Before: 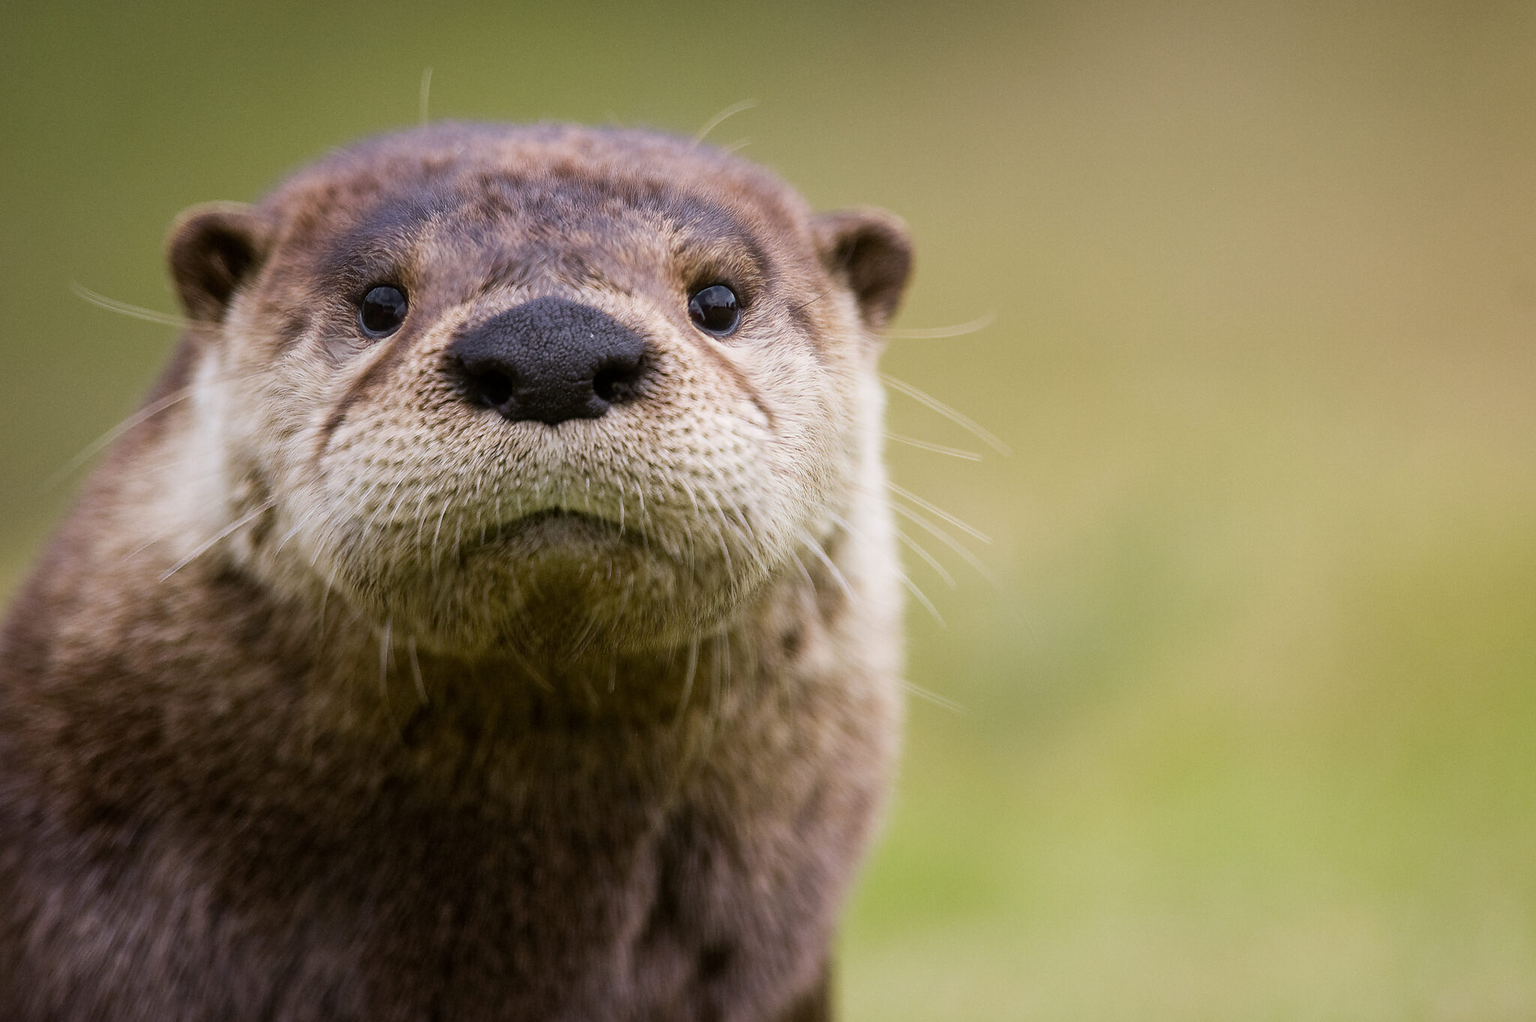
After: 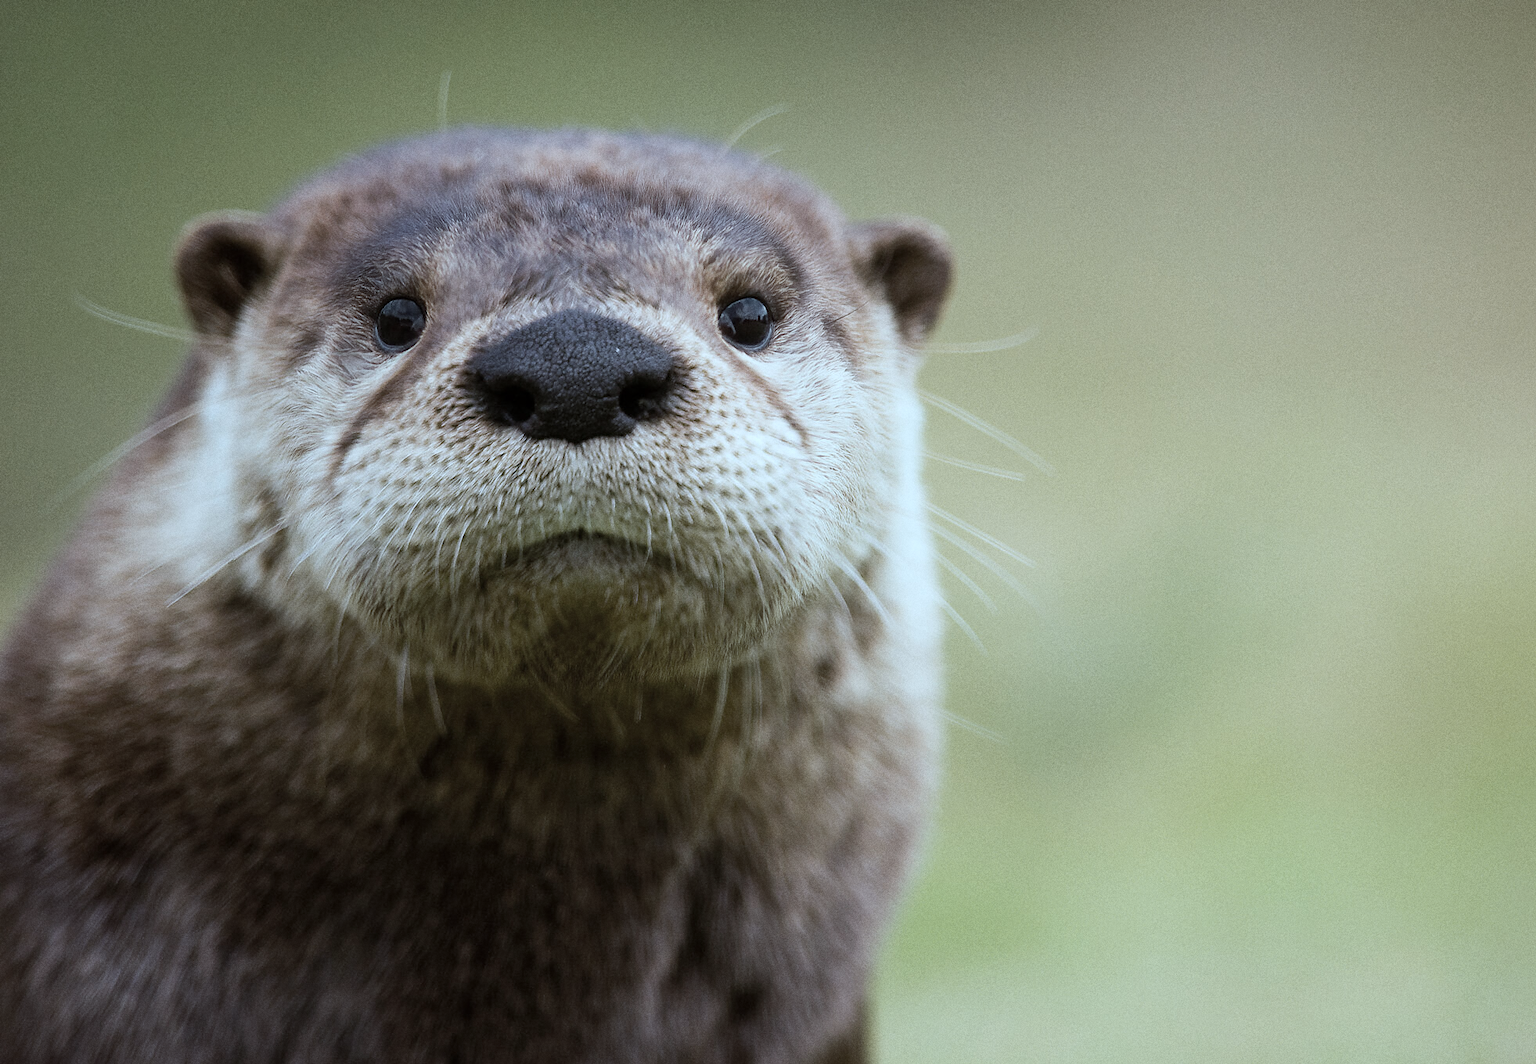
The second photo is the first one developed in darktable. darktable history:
shadows and highlights: shadows 0, highlights 40
crop: right 4.126%, bottom 0.031%
color correction: highlights a* -12.64, highlights b* -18.1, saturation 0.7
grain: coarseness 0.09 ISO
